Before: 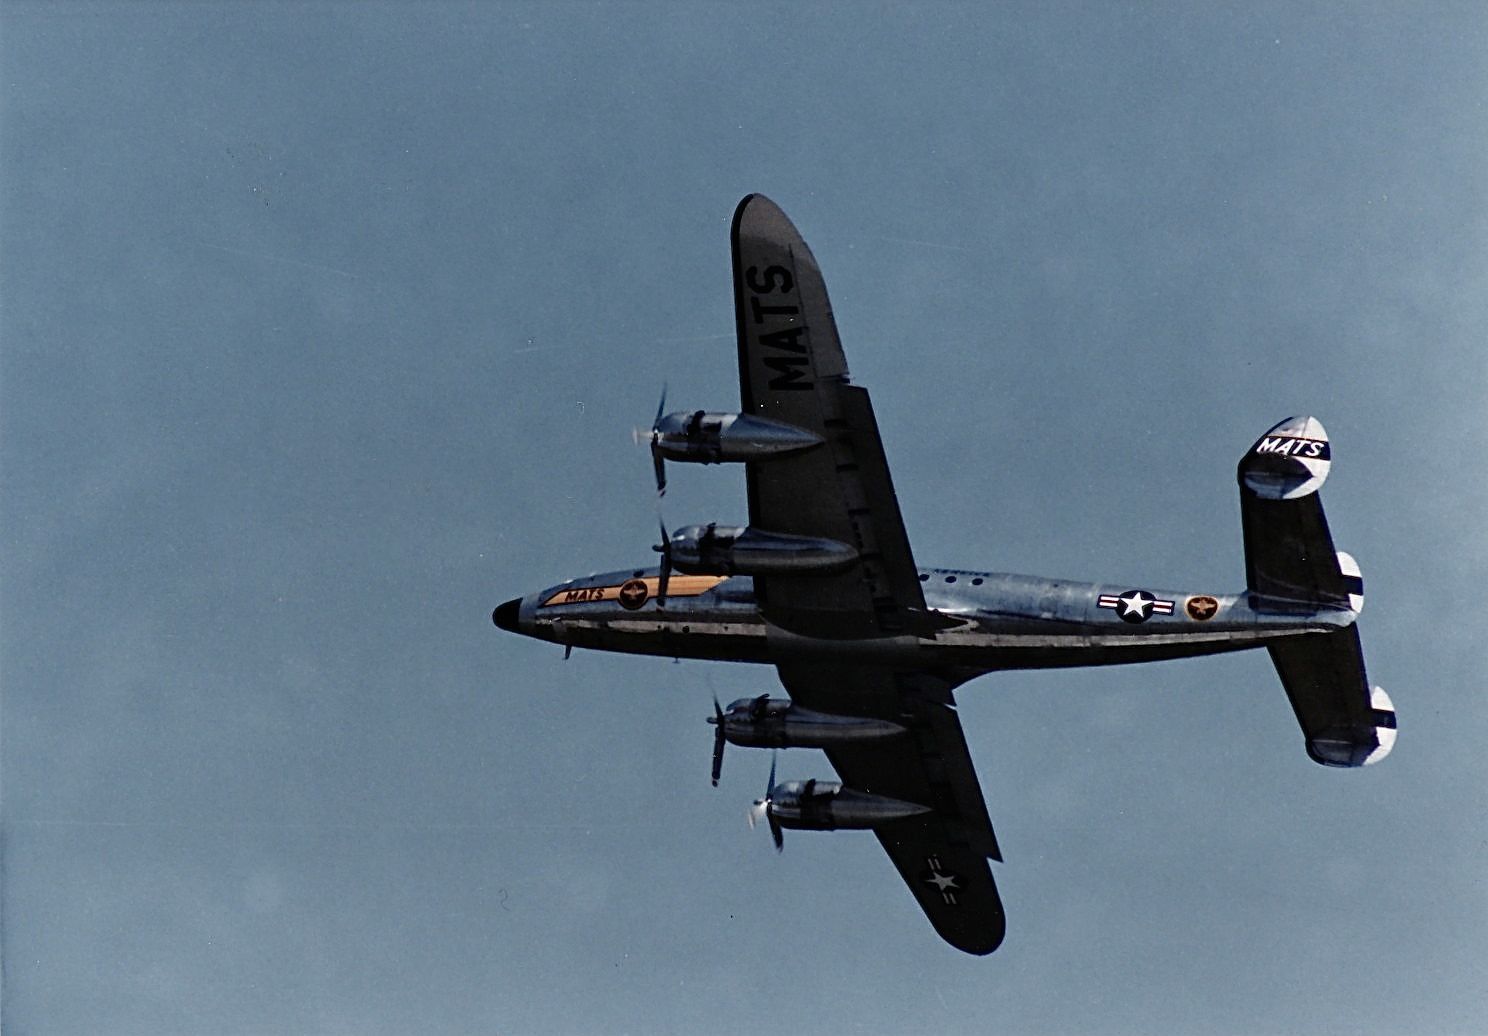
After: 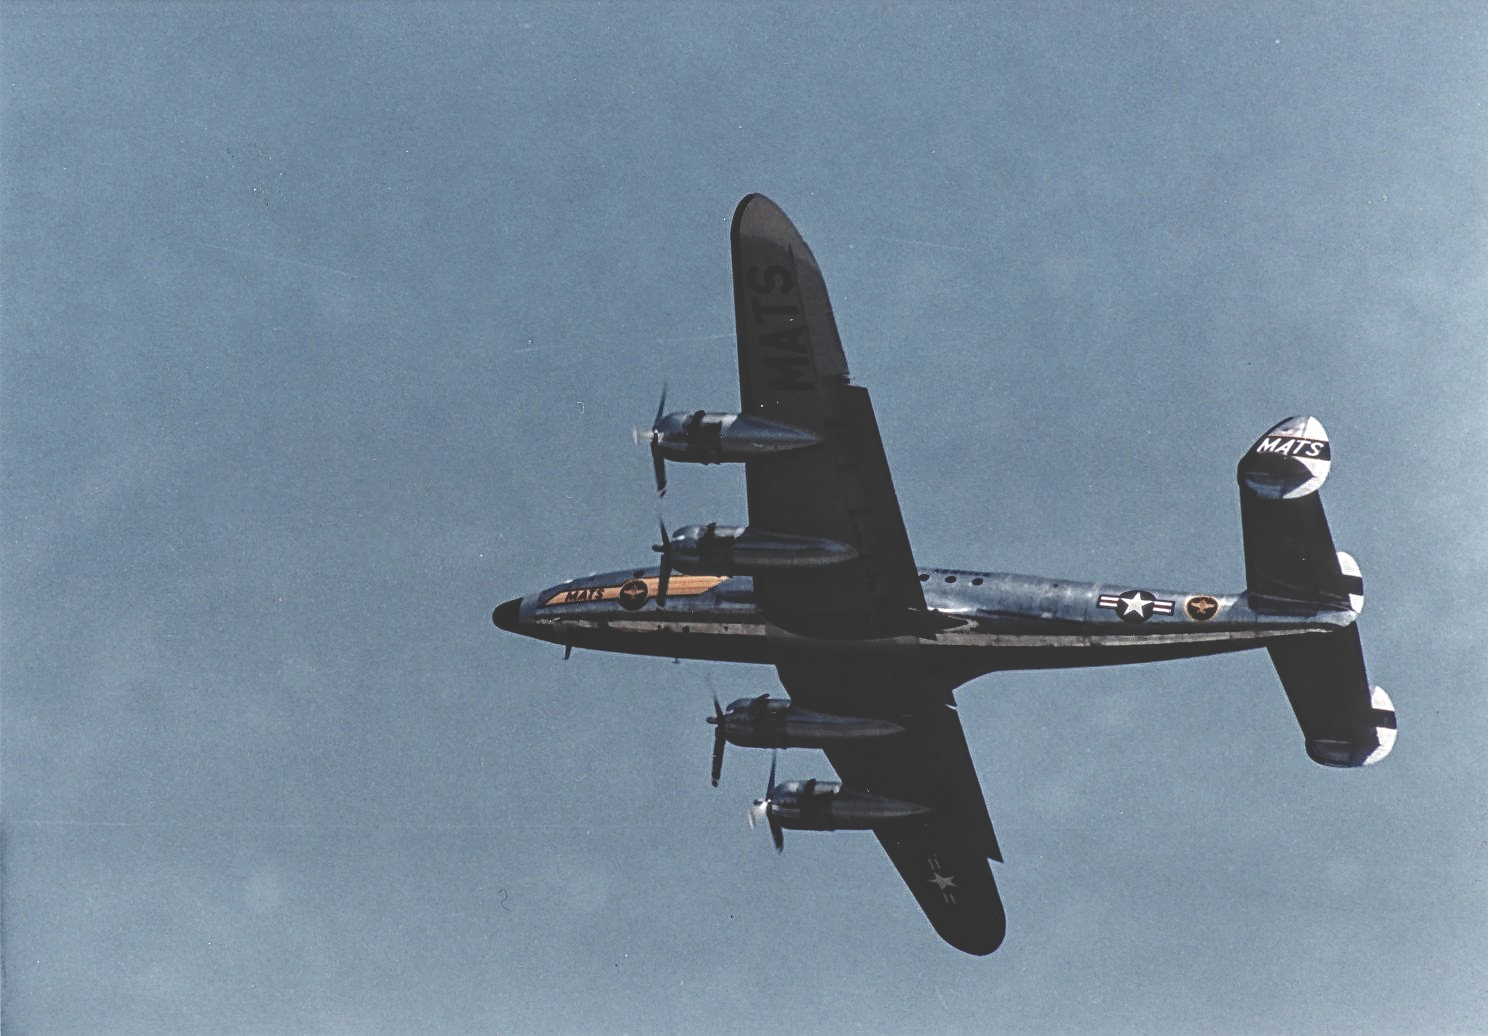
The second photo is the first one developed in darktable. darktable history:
exposure: black level correction -0.087, compensate highlight preservation false
local contrast: highlights 0%, shadows 0%, detail 182%
color balance rgb: perceptual saturation grading › global saturation 20%, perceptual saturation grading › highlights -25%, perceptual saturation grading › shadows 50%
